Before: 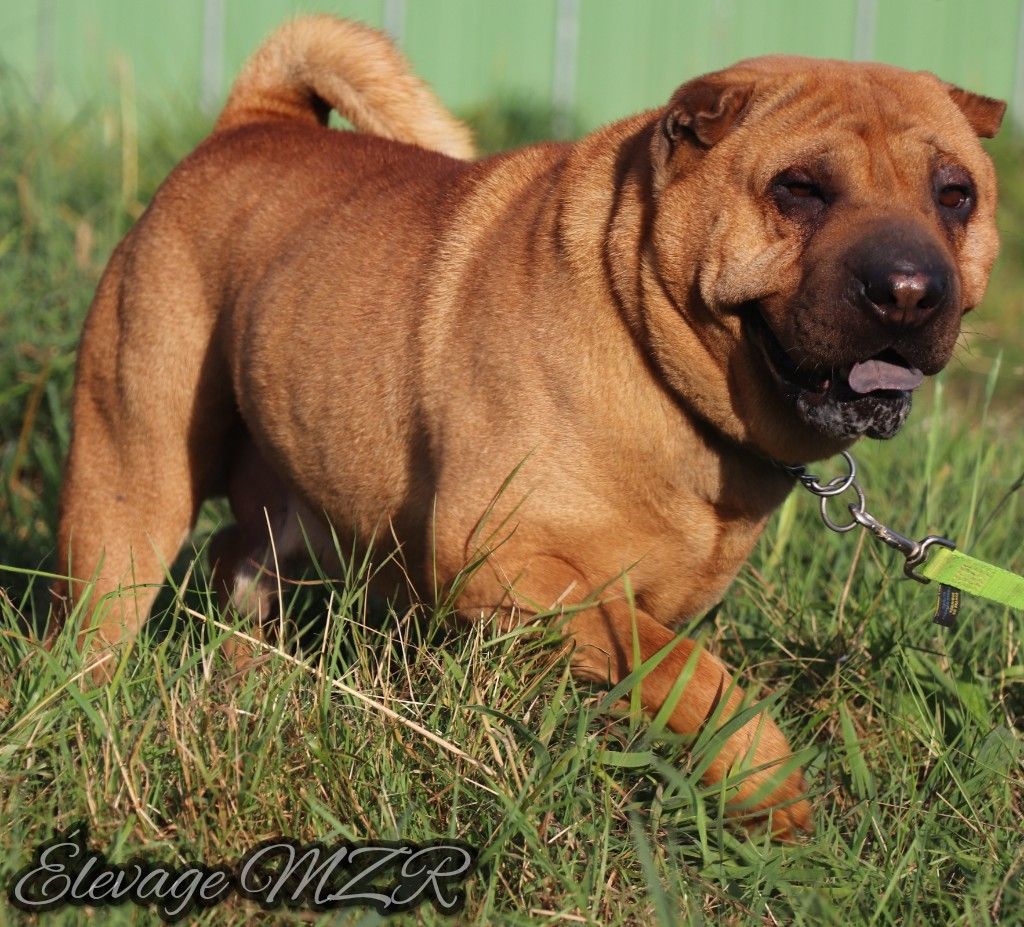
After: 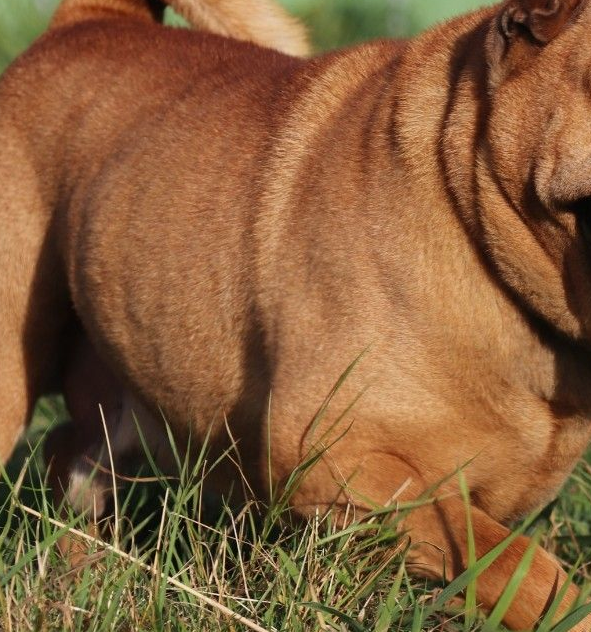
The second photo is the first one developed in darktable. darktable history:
crop: left 16.202%, top 11.208%, right 26.045%, bottom 20.557%
exposure: exposure -0.153 EV, compensate highlight preservation false
